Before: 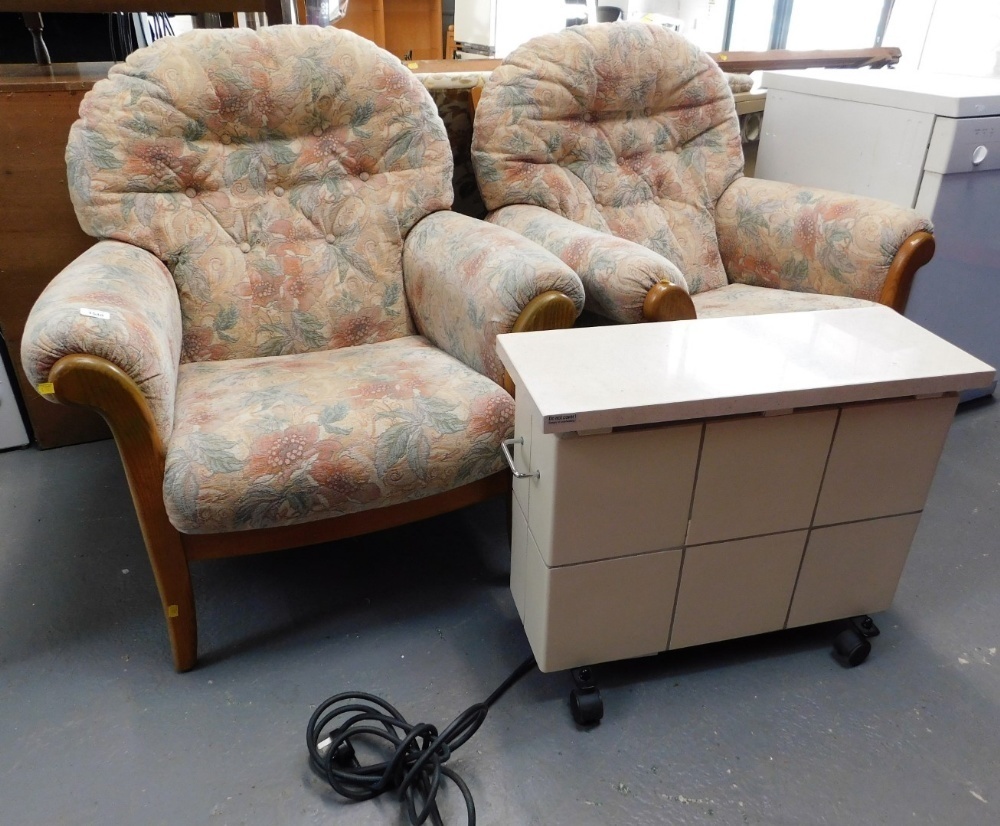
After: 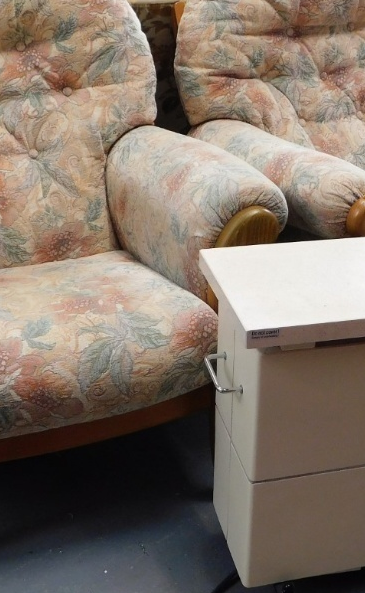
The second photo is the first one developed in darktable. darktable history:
crop and rotate: left 29.784%, top 10.338%, right 33.7%, bottom 17.856%
